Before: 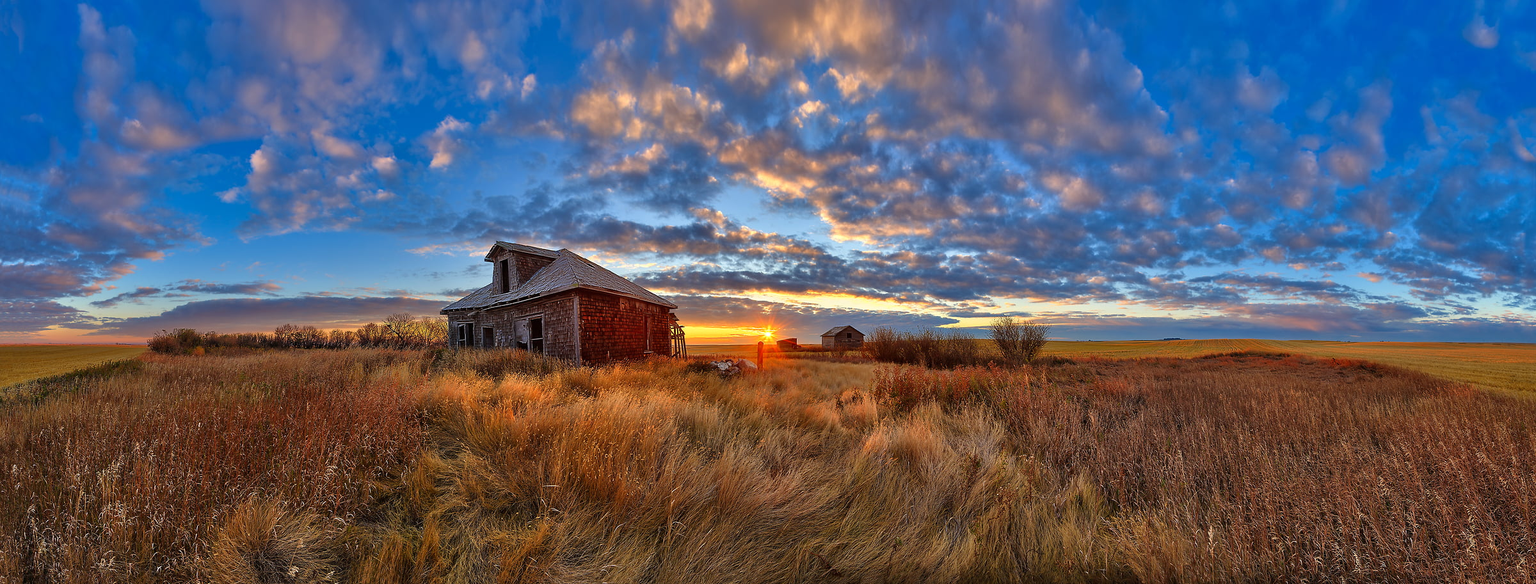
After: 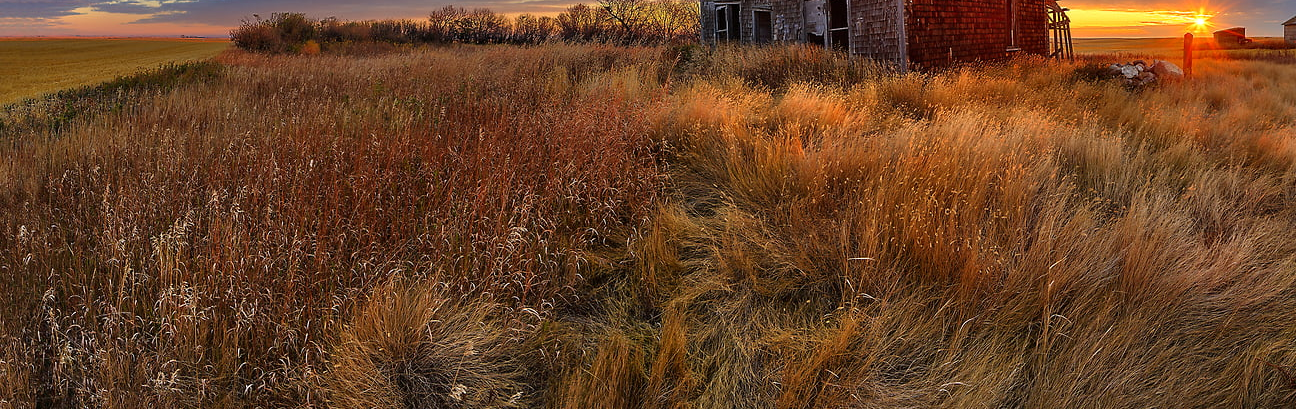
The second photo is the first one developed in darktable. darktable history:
crop and rotate: top 54.98%, right 45.971%, bottom 0.118%
